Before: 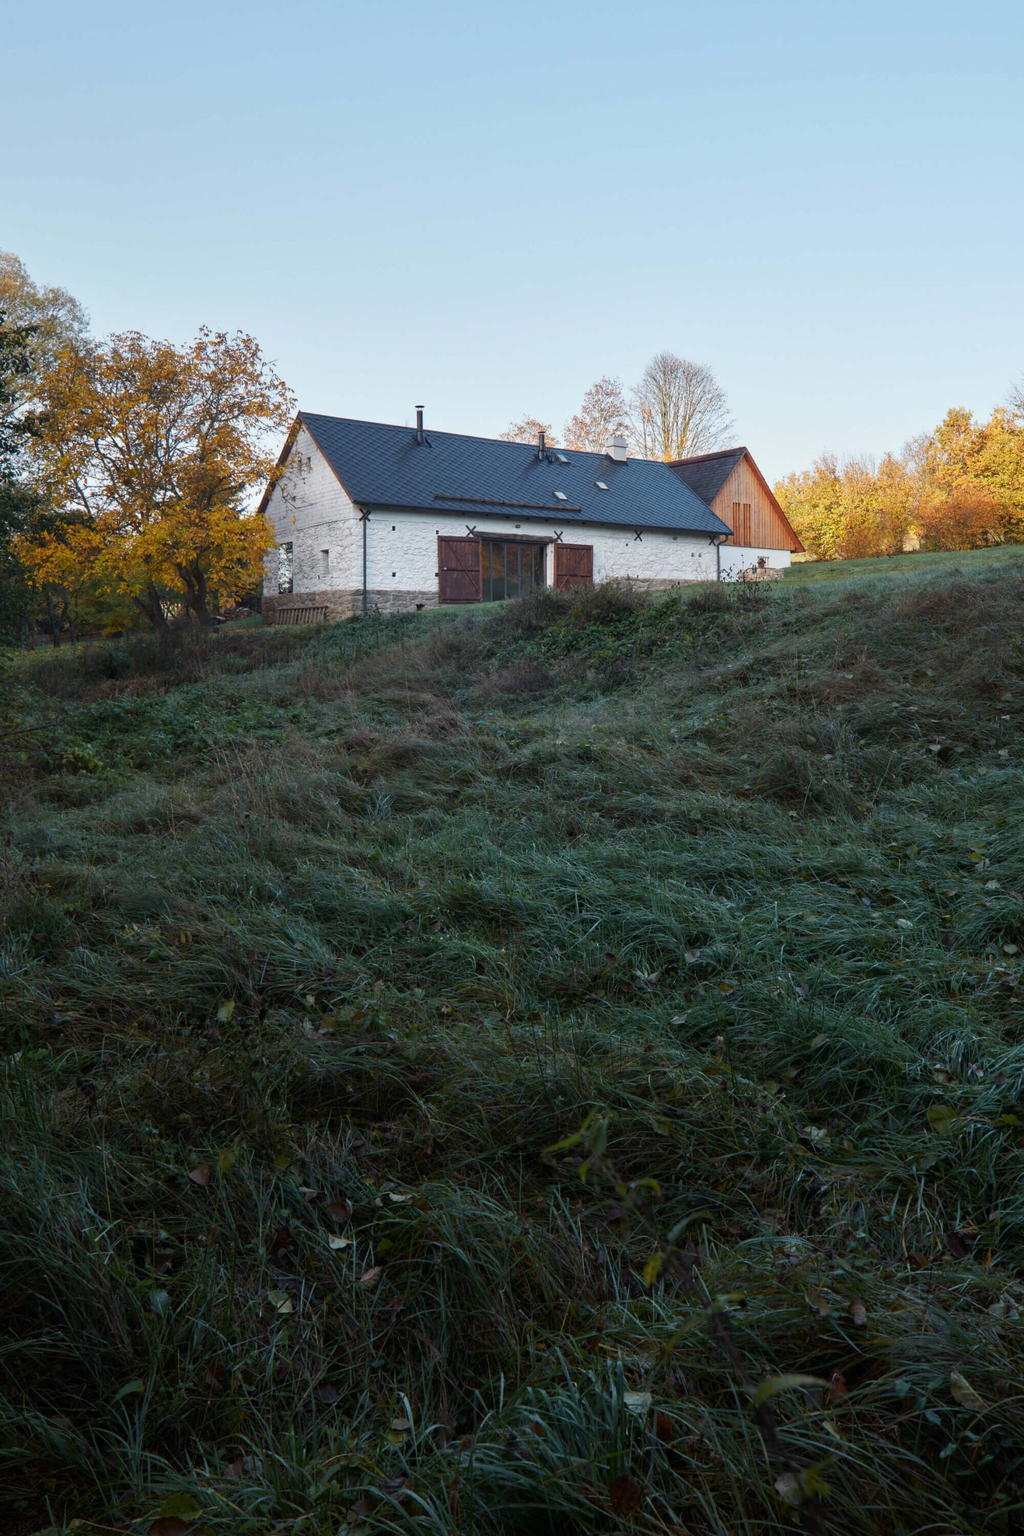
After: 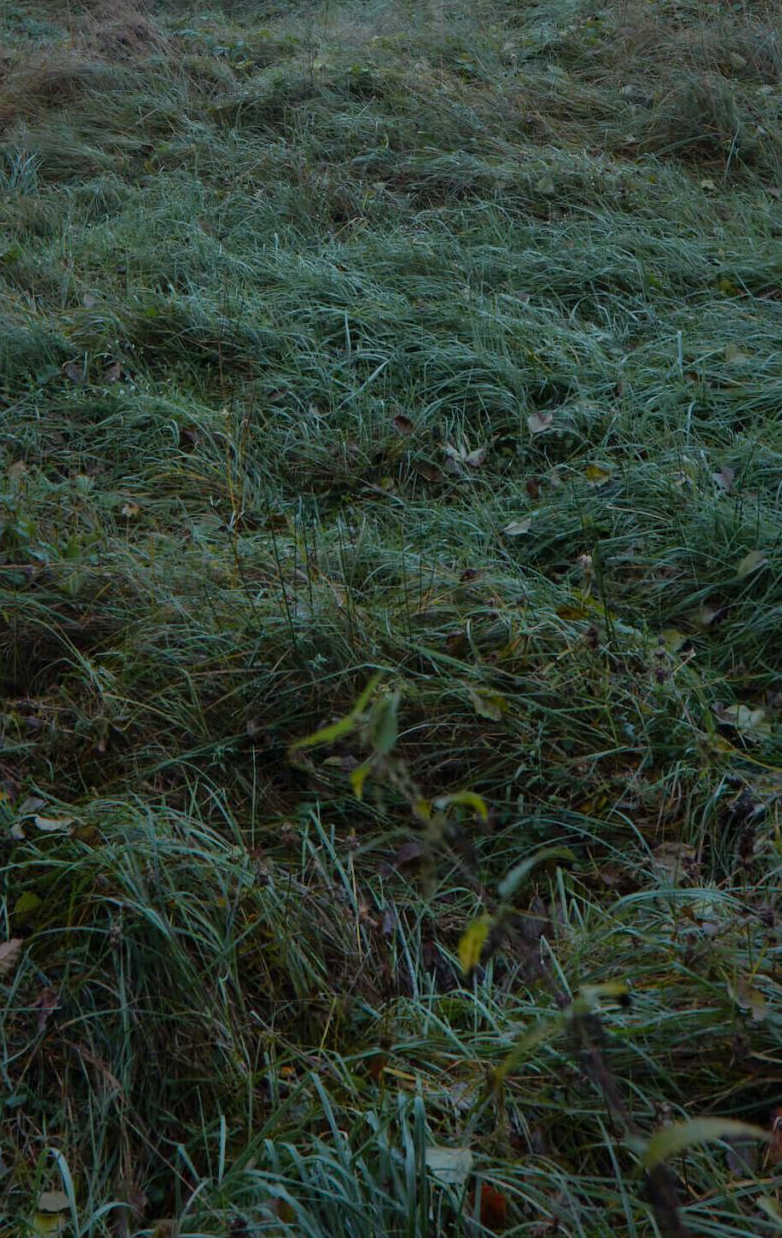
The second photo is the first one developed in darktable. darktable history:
crop: left 35.976%, top 45.819%, right 18.162%, bottom 5.807%
shadows and highlights: on, module defaults
